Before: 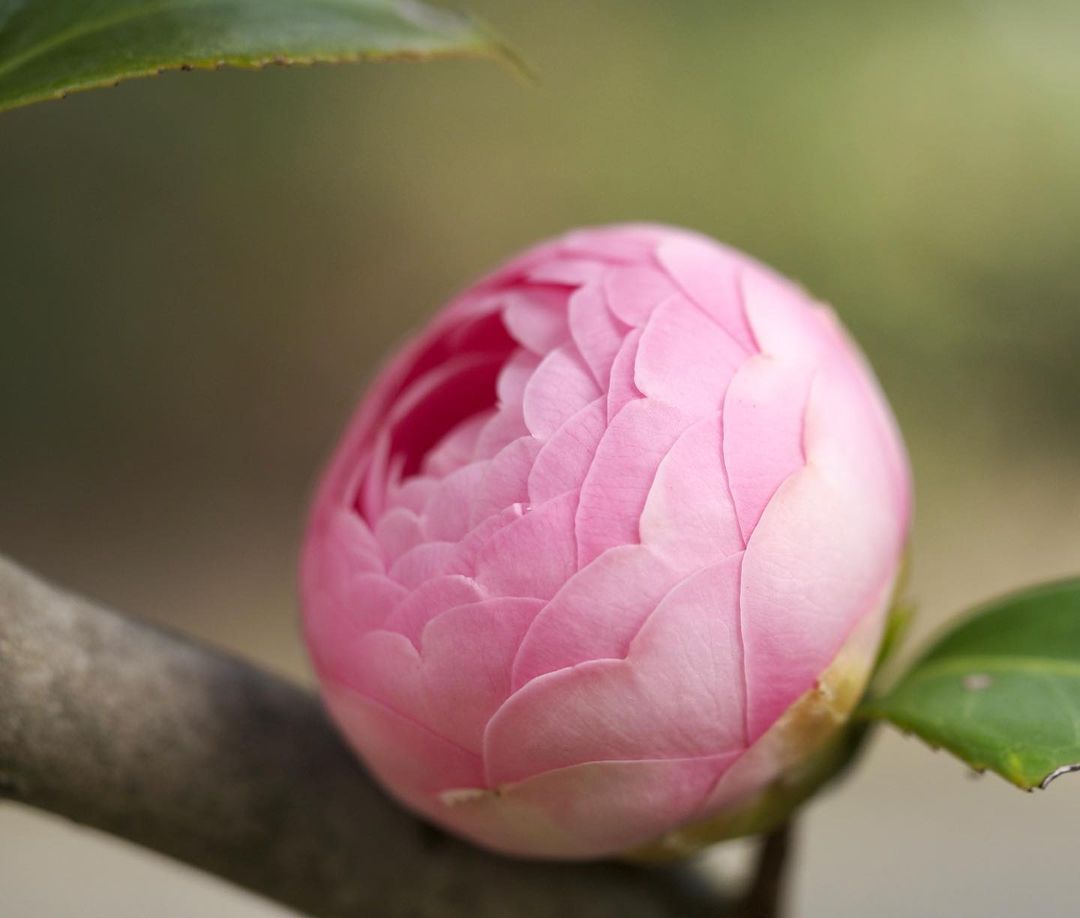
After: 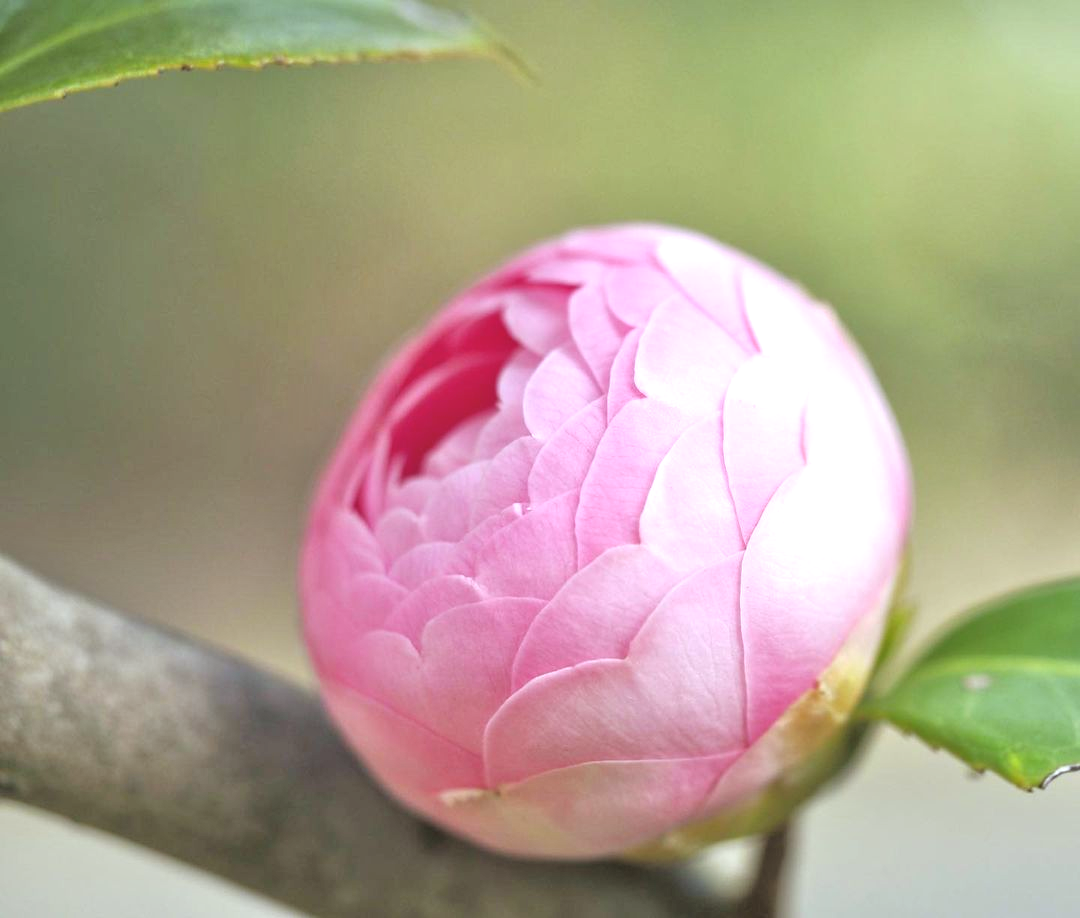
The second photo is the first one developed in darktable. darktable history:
tone equalizer: -7 EV 0.15 EV, -6 EV 0.6 EV, -5 EV 1.15 EV, -4 EV 1.33 EV, -3 EV 1.15 EV, -2 EV 0.6 EV, -1 EV 0.15 EV, mask exposure compensation -0.5 EV
white balance: red 0.925, blue 1.046
exposure: black level correction -0.005, exposure 0.622 EV, compensate highlight preservation false
